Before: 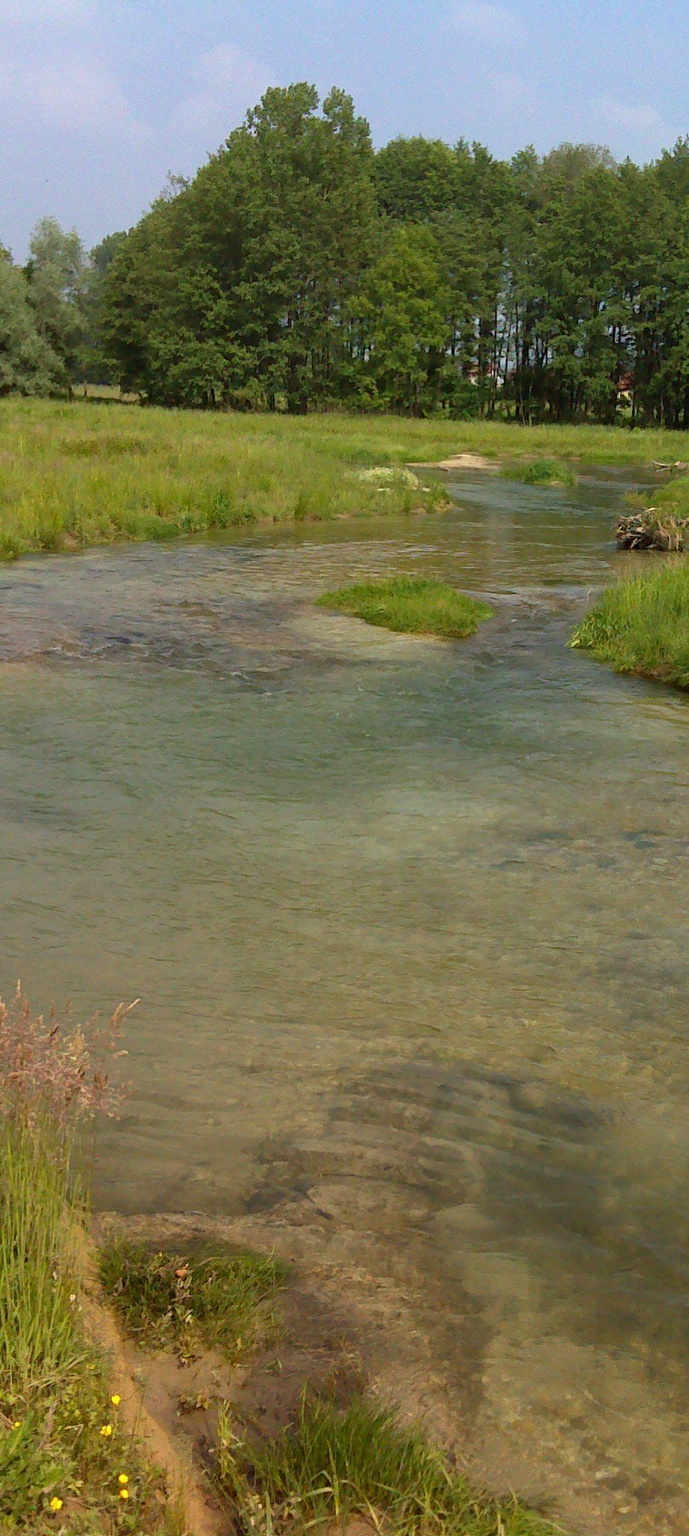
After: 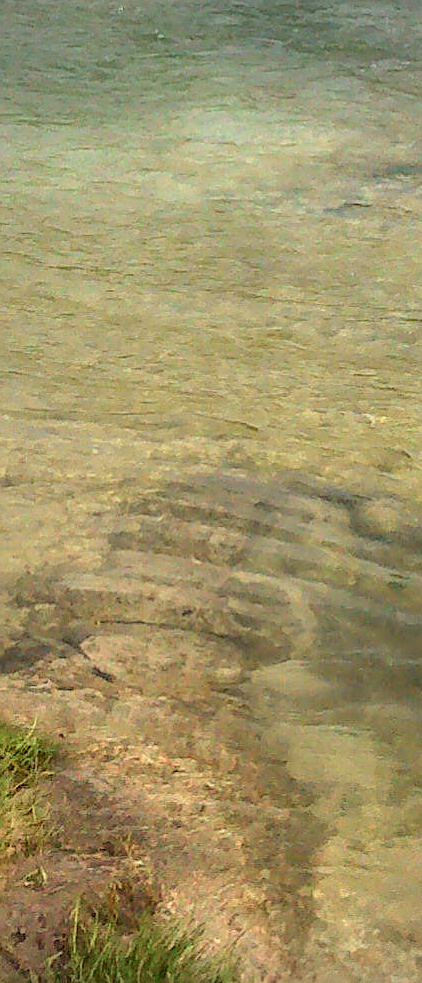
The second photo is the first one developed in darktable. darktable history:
vignetting: center (-0.08, 0.067)
contrast brightness saturation: contrast 0.056, brightness -0.009, saturation -0.236
base curve: curves: ch0 [(0, 0) (0.666, 0.806) (1, 1)], preserve colors none
crop: left 35.86%, top 46.106%, right 18.163%, bottom 5.815%
sharpen: on, module defaults
local contrast: highlights 131%, shadows 152%, detail 140%, midtone range 0.259
levels: white 99.94%
tone curve: curves: ch0 [(0, 0) (0.051, 0.047) (0.102, 0.099) (0.228, 0.275) (0.432, 0.535) (0.695, 0.778) (0.908, 0.946) (1, 1)]; ch1 [(0, 0) (0.339, 0.298) (0.402, 0.363) (0.453, 0.421) (0.483, 0.469) (0.494, 0.493) (0.504, 0.501) (0.527, 0.538) (0.563, 0.595) (0.597, 0.632) (1, 1)]; ch2 [(0, 0) (0.48, 0.48) (0.504, 0.5) (0.539, 0.554) (0.59, 0.63) (0.642, 0.684) (0.824, 0.815) (1, 1)], color space Lab, independent channels, preserve colors none
